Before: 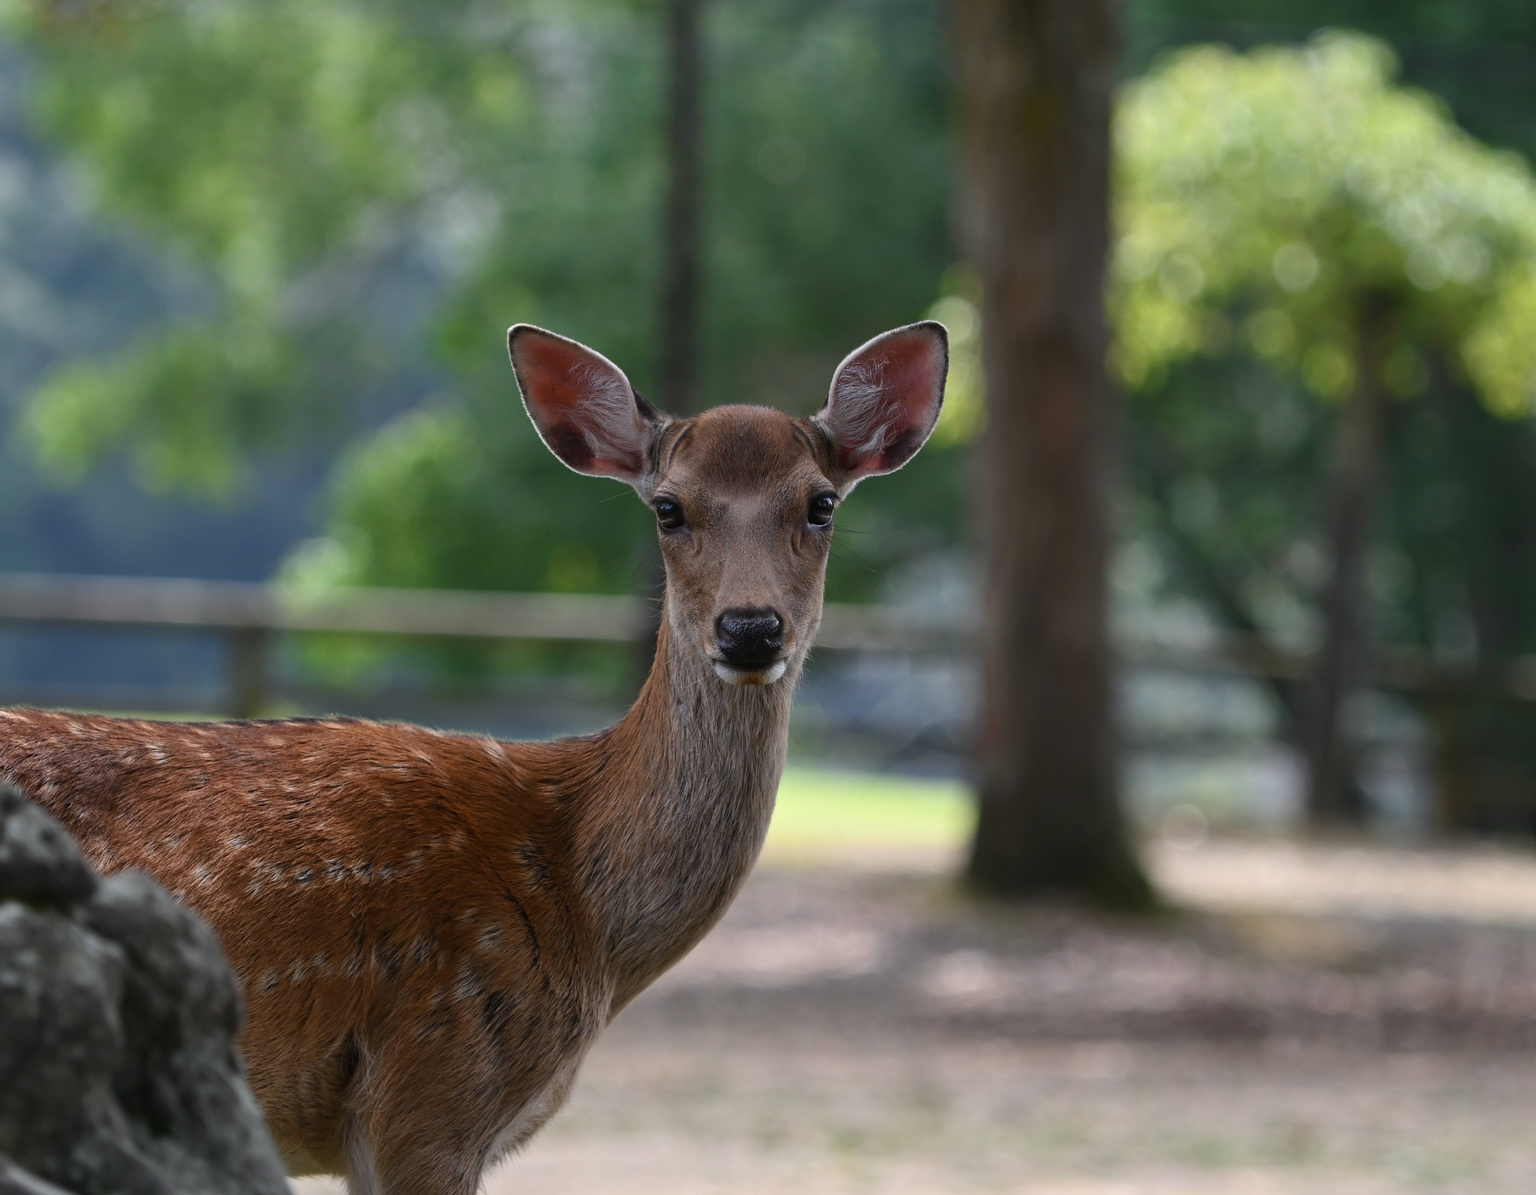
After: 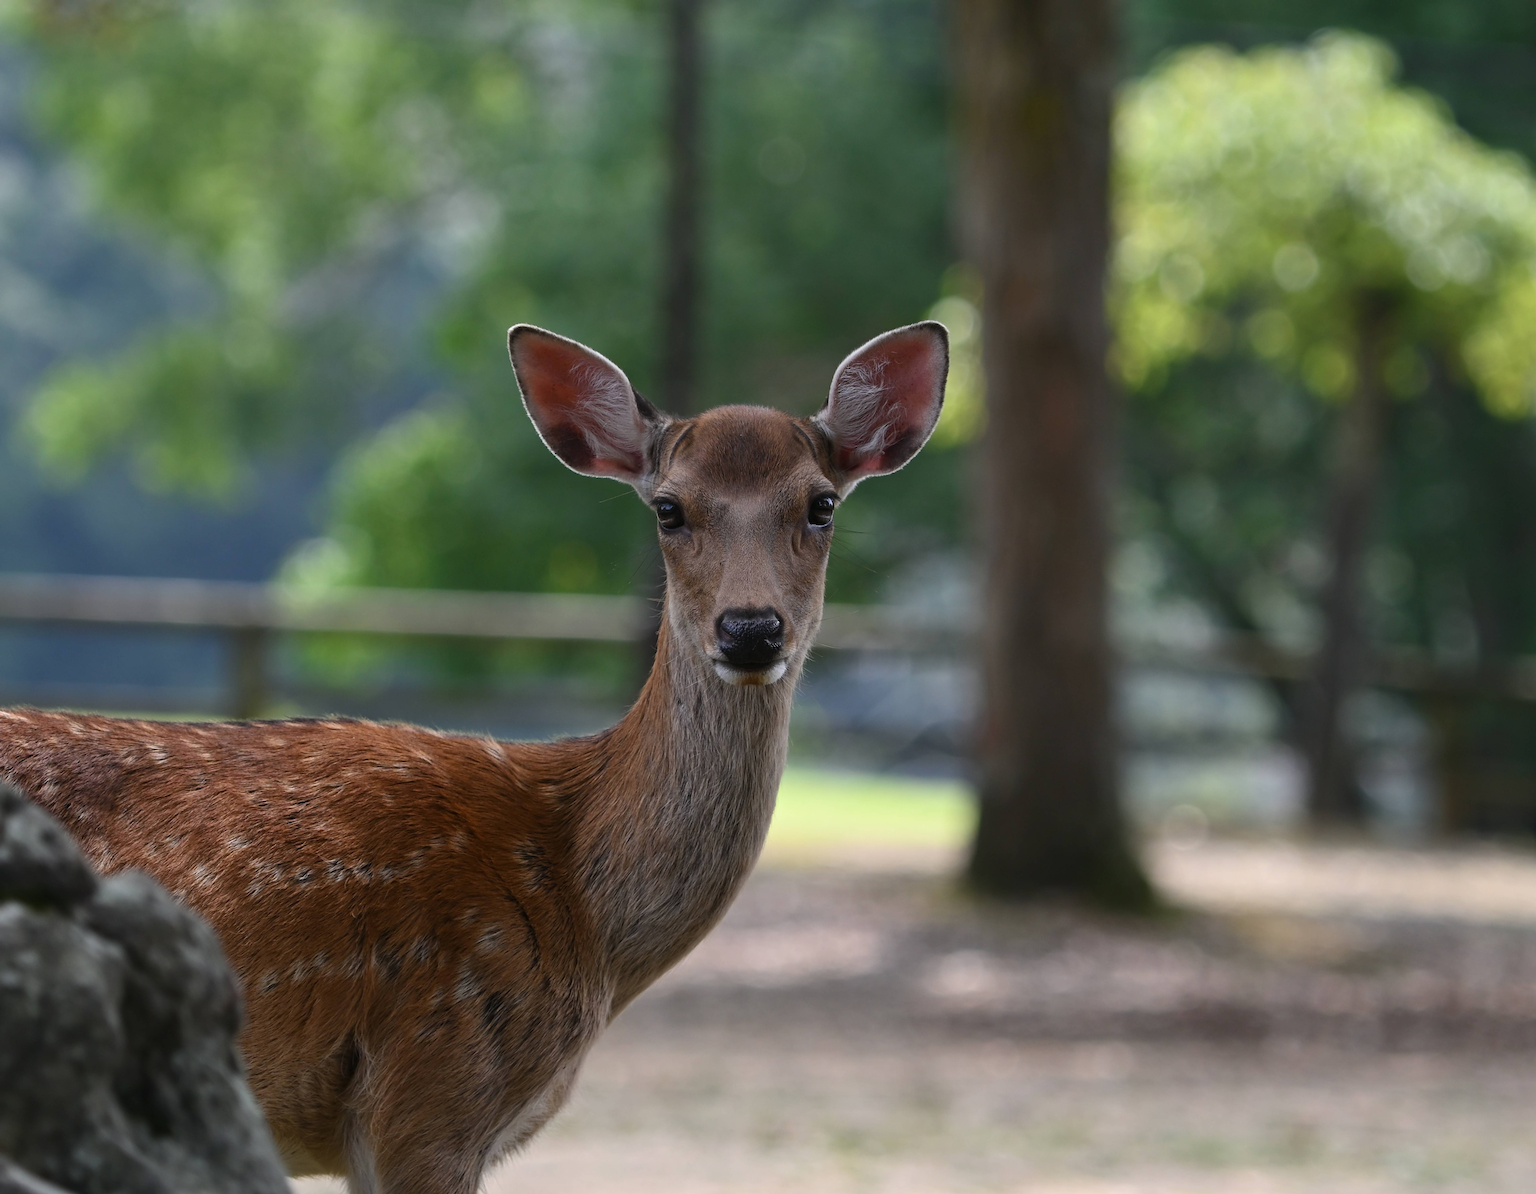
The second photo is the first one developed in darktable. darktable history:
sharpen: radius 1.845, amount 0.396, threshold 1.618
